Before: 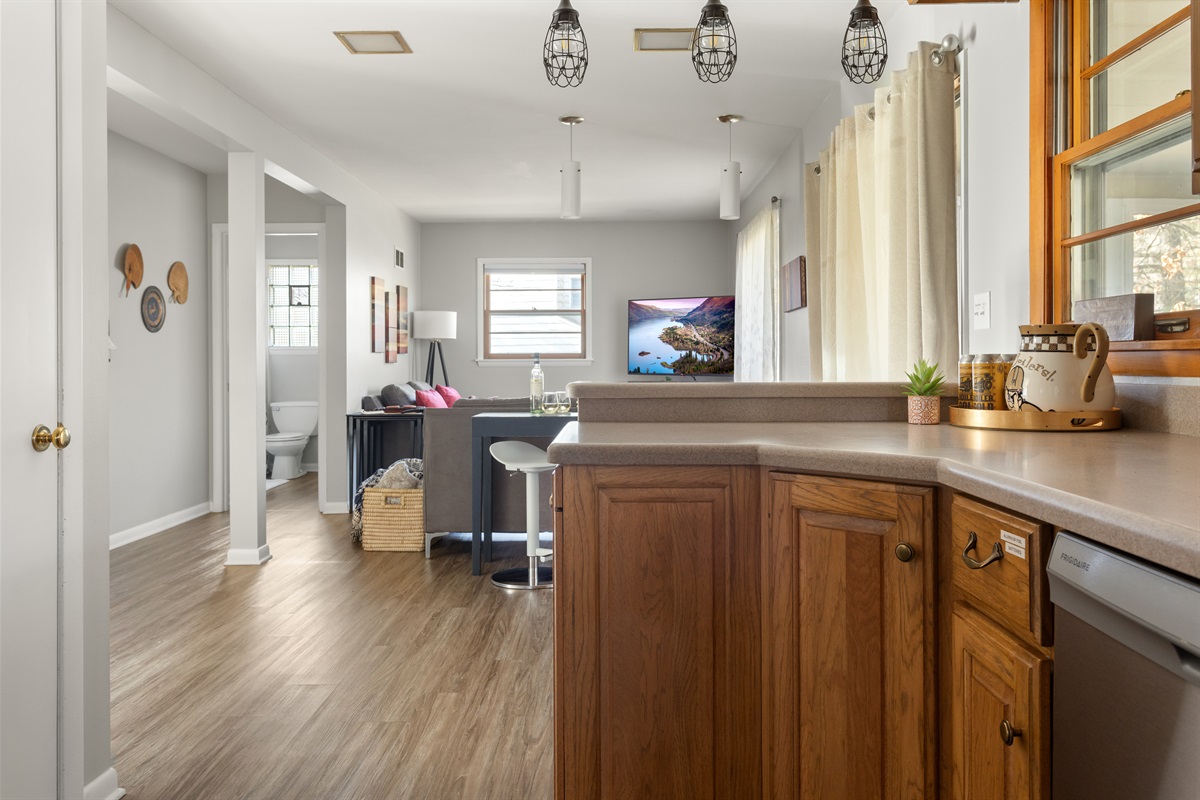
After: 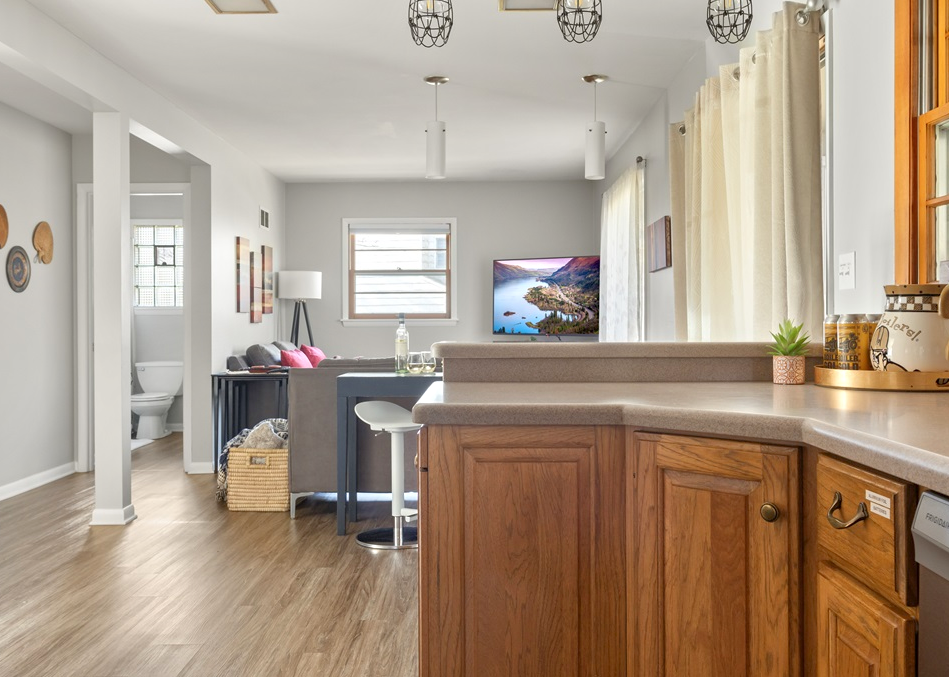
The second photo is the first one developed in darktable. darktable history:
crop: left 11.316%, top 5.07%, right 9.574%, bottom 10.294%
tone equalizer: -8 EV 1.04 EV, -7 EV 1.02 EV, -6 EV 0.964 EV, -5 EV 0.978 EV, -4 EV 1.02 EV, -3 EV 0.75 EV, -2 EV 0.471 EV, -1 EV 0.251 EV
